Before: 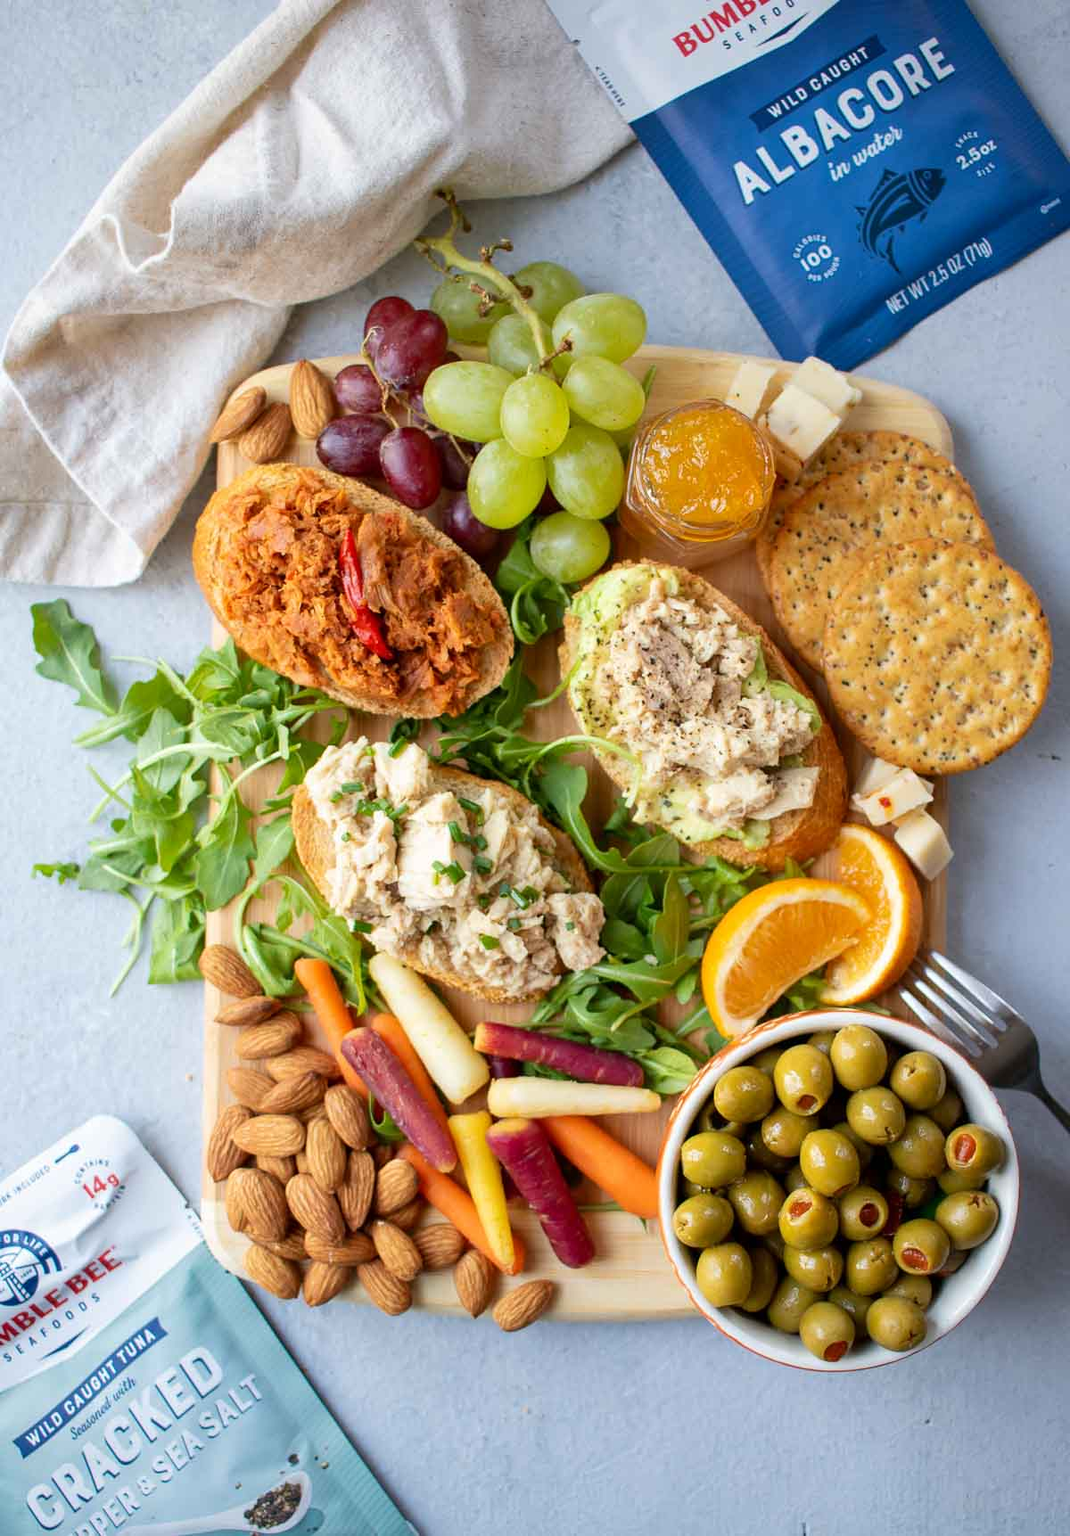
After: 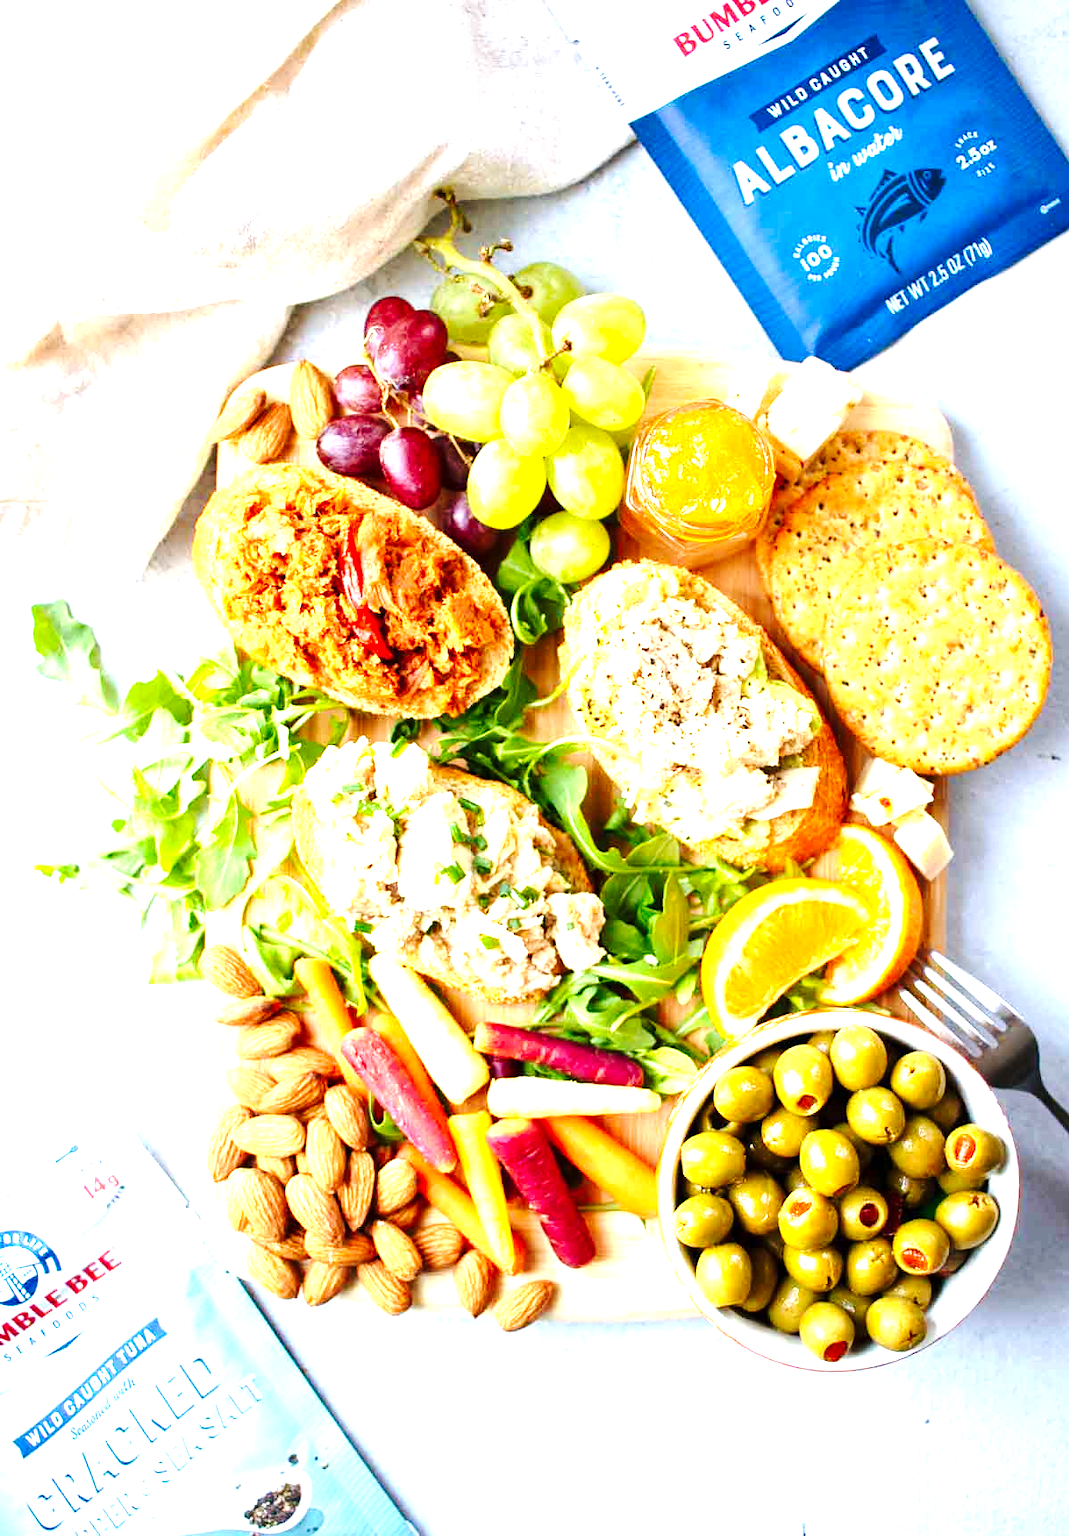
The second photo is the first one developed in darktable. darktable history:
base curve: curves: ch0 [(0, 0) (0.028, 0.03) (0.121, 0.232) (0.46, 0.748) (0.859, 0.968) (1, 1)], preserve colors none
levels: levels [0, 0.394, 0.787]
